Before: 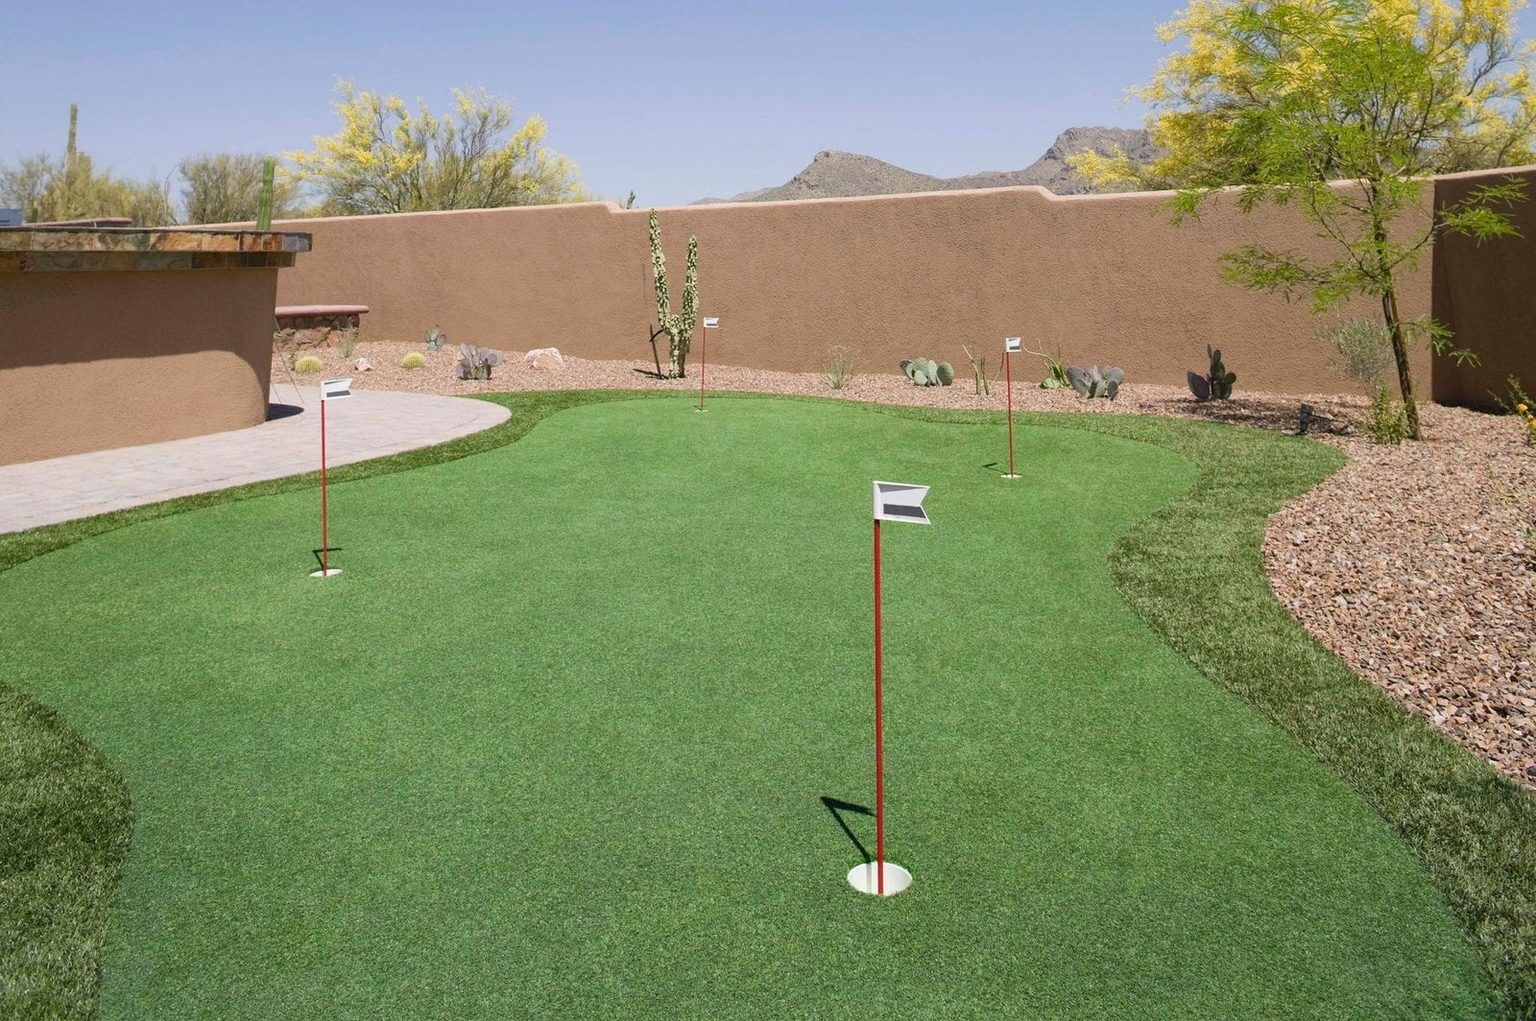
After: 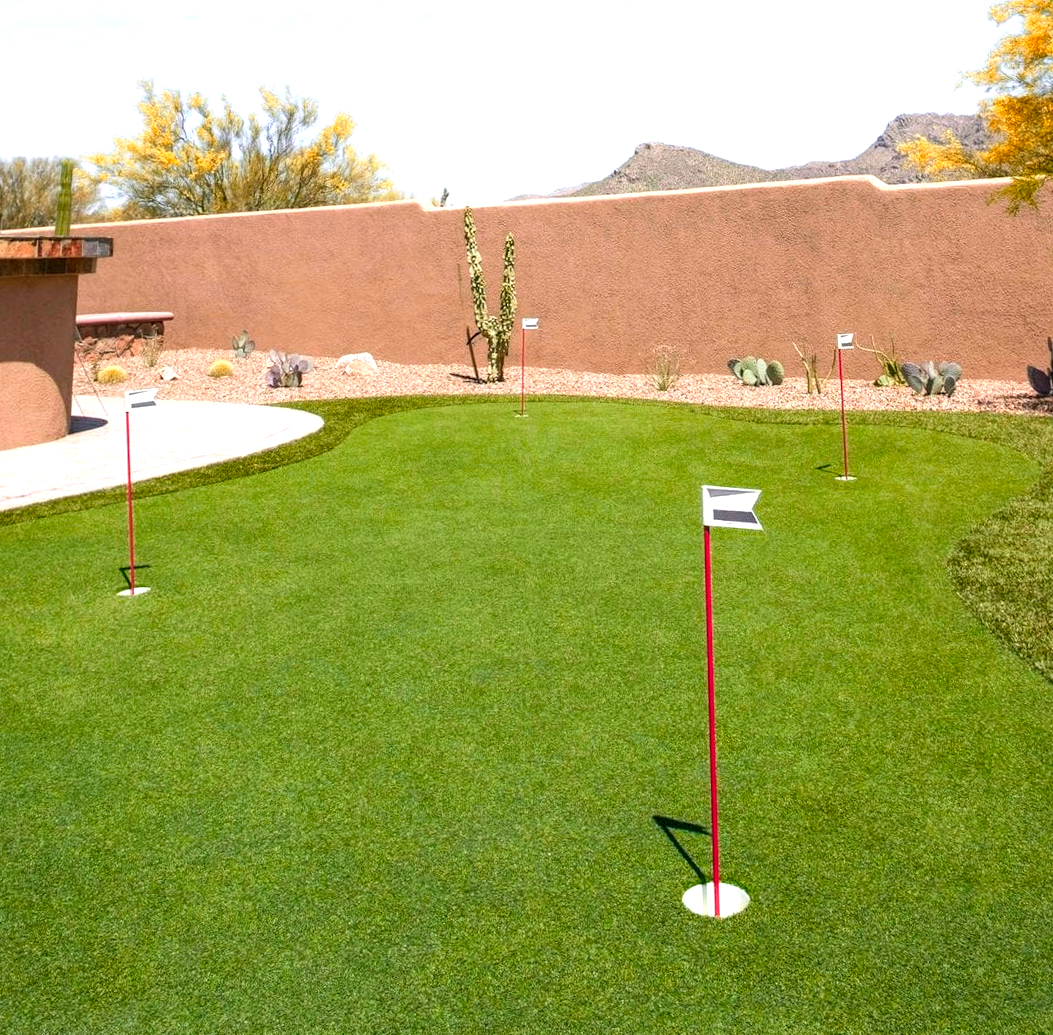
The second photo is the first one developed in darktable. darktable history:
crop and rotate: left 12.648%, right 20.685%
rotate and perspective: rotation -1°, crop left 0.011, crop right 0.989, crop top 0.025, crop bottom 0.975
exposure: black level correction -0.002, exposure 0.54 EV, compensate highlight preservation false
color zones: curves: ch0 [(0.473, 0.374) (0.742, 0.784)]; ch1 [(0.354, 0.737) (0.742, 0.705)]; ch2 [(0.318, 0.421) (0.758, 0.532)]
local contrast: detail 142%
color balance: output saturation 98.5%
